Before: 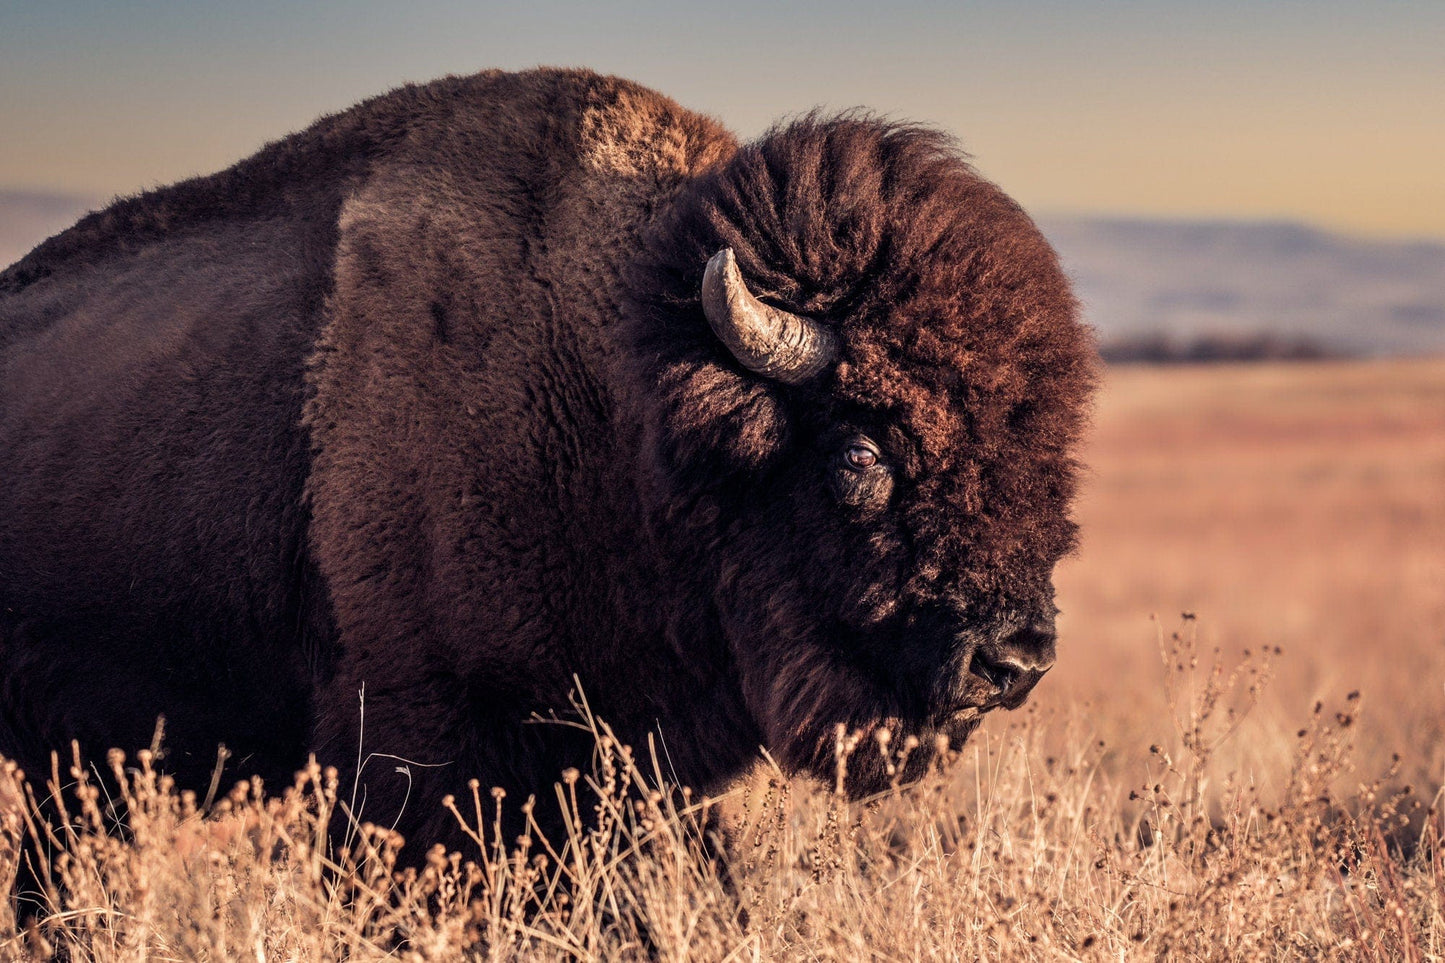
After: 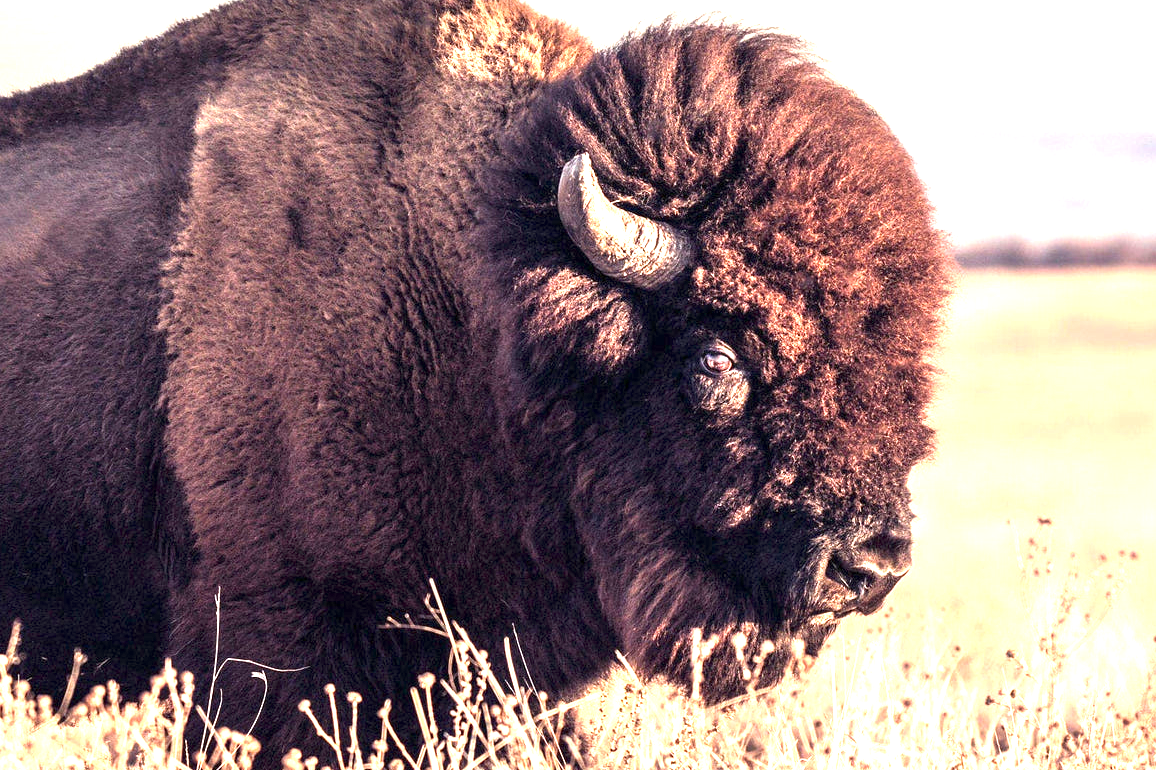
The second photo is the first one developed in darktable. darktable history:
crop and rotate: left 9.974%, top 9.967%, right 10.013%, bottom 9.979%
exposure: exposure 2.007 EV, compensate highlight preservation false
